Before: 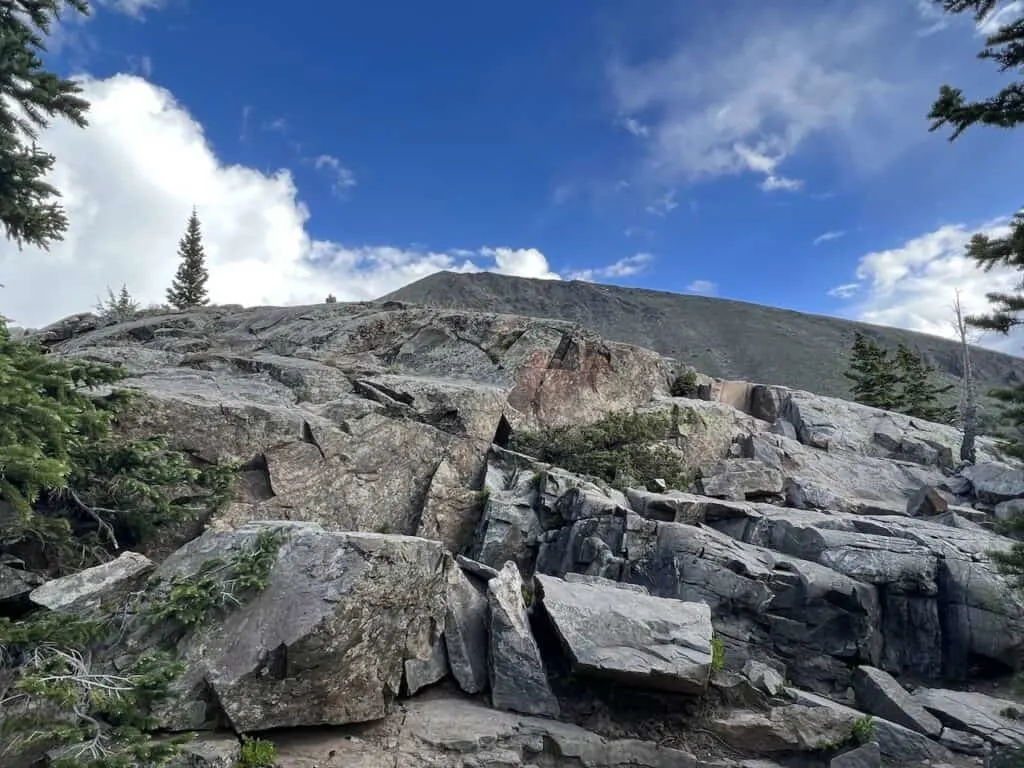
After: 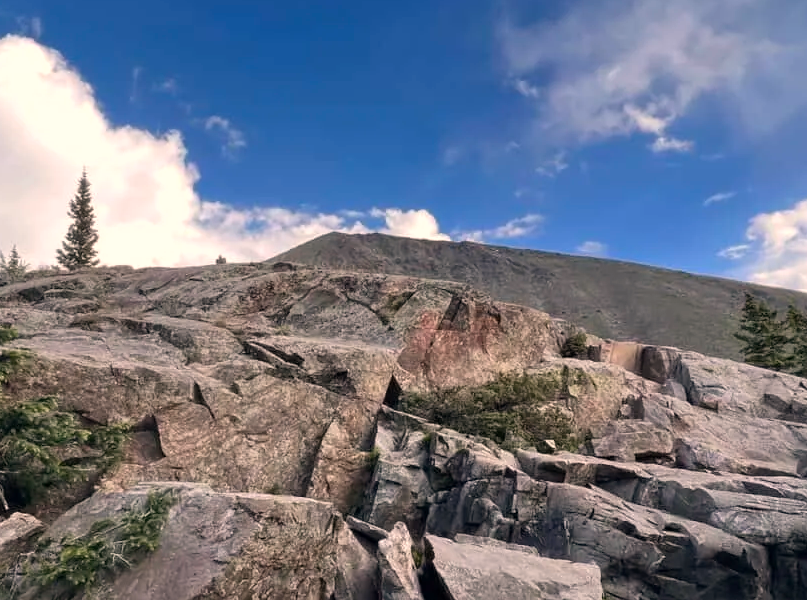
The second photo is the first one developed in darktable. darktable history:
white balance: red 1.127, blue 0.943
crop and rotate: left 10.77%, top 5.1%, right 10.41%, bottom 16.76%
